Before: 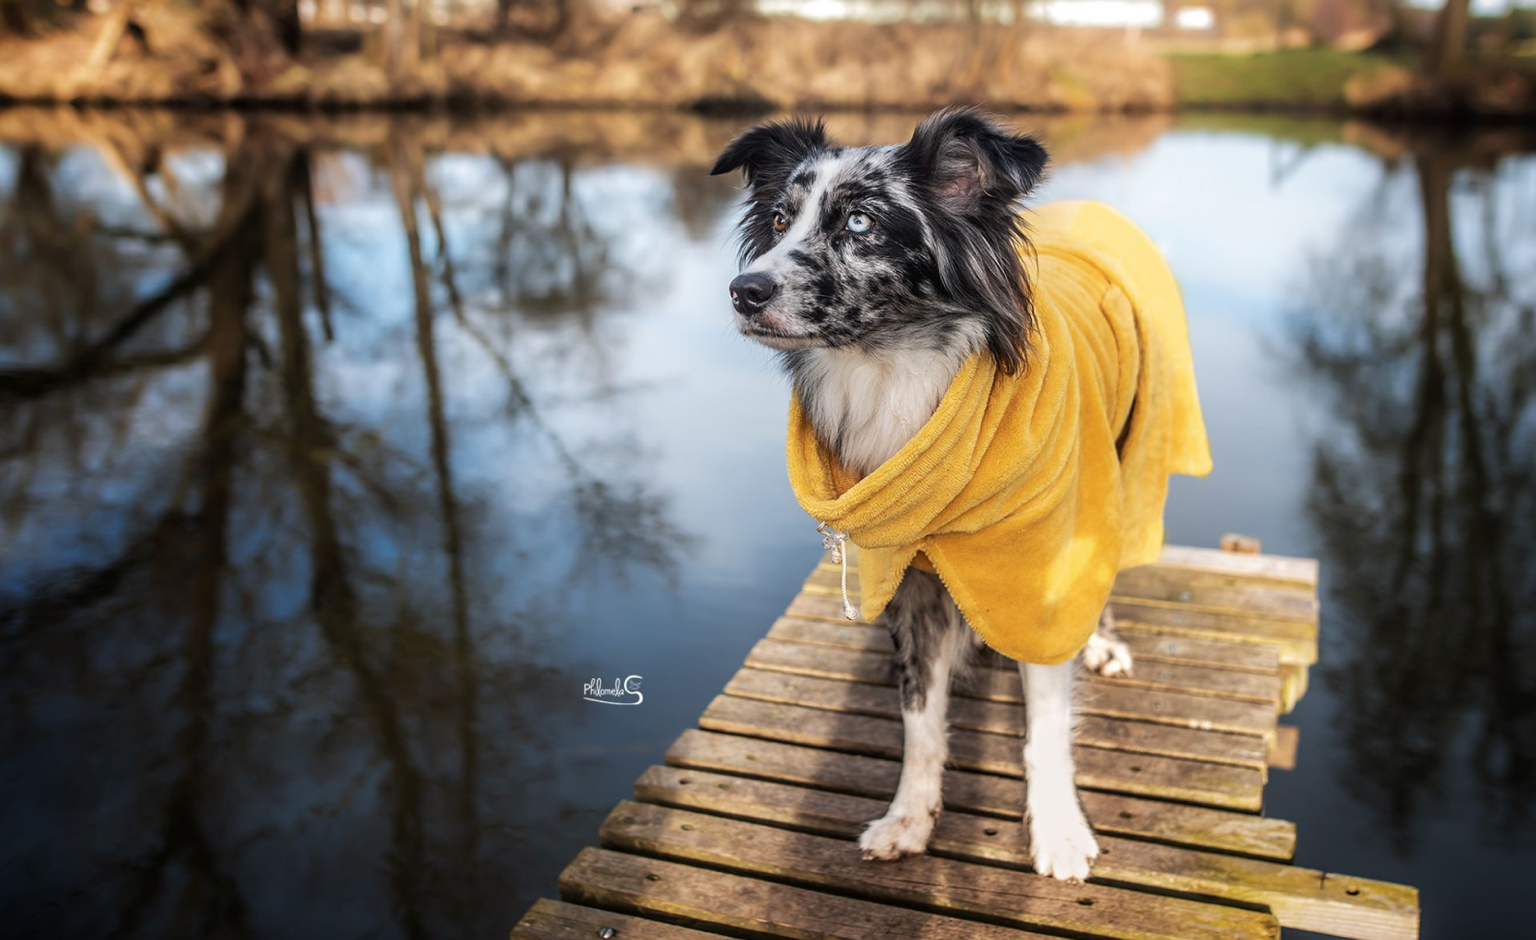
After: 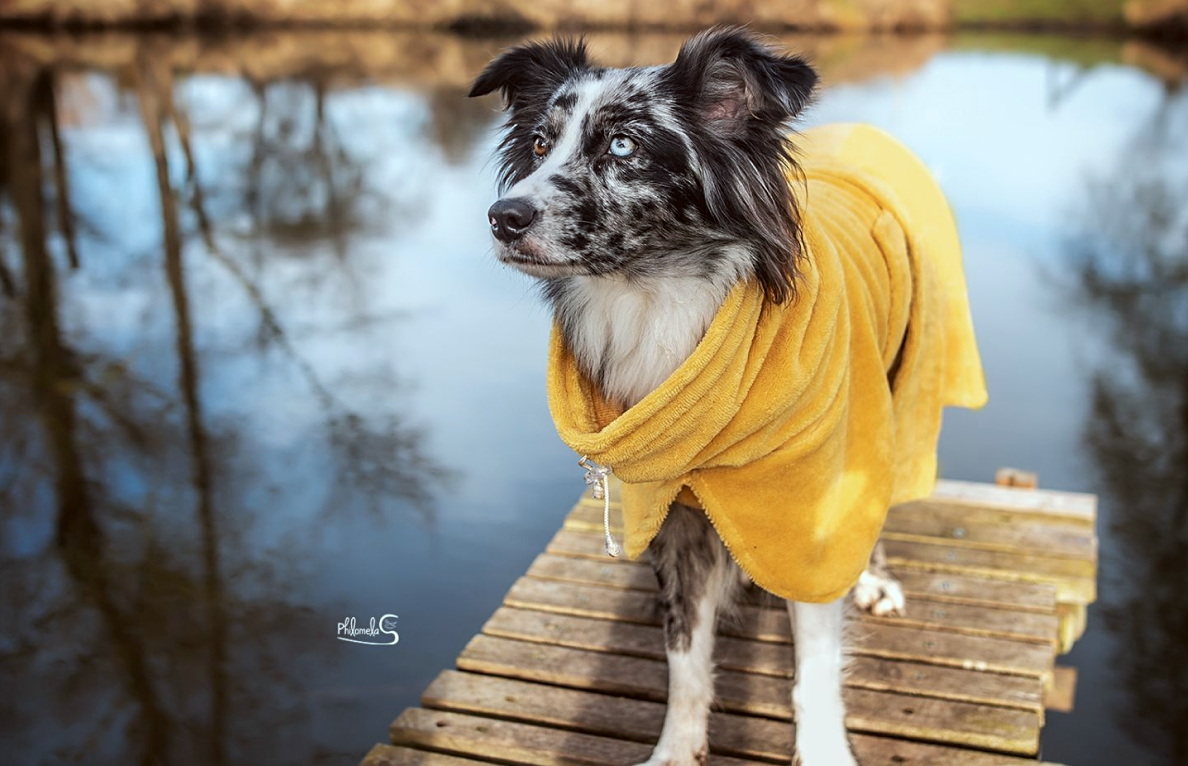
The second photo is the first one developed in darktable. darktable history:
sharpen: amount 0.2
crop: left 16.768%, top 8.653%, right 8.362%, bottom 12.485%
color correction: highlights a* -4.98, highlights b* -3.76, shadows a* 3.83, shadows b* 4.08
